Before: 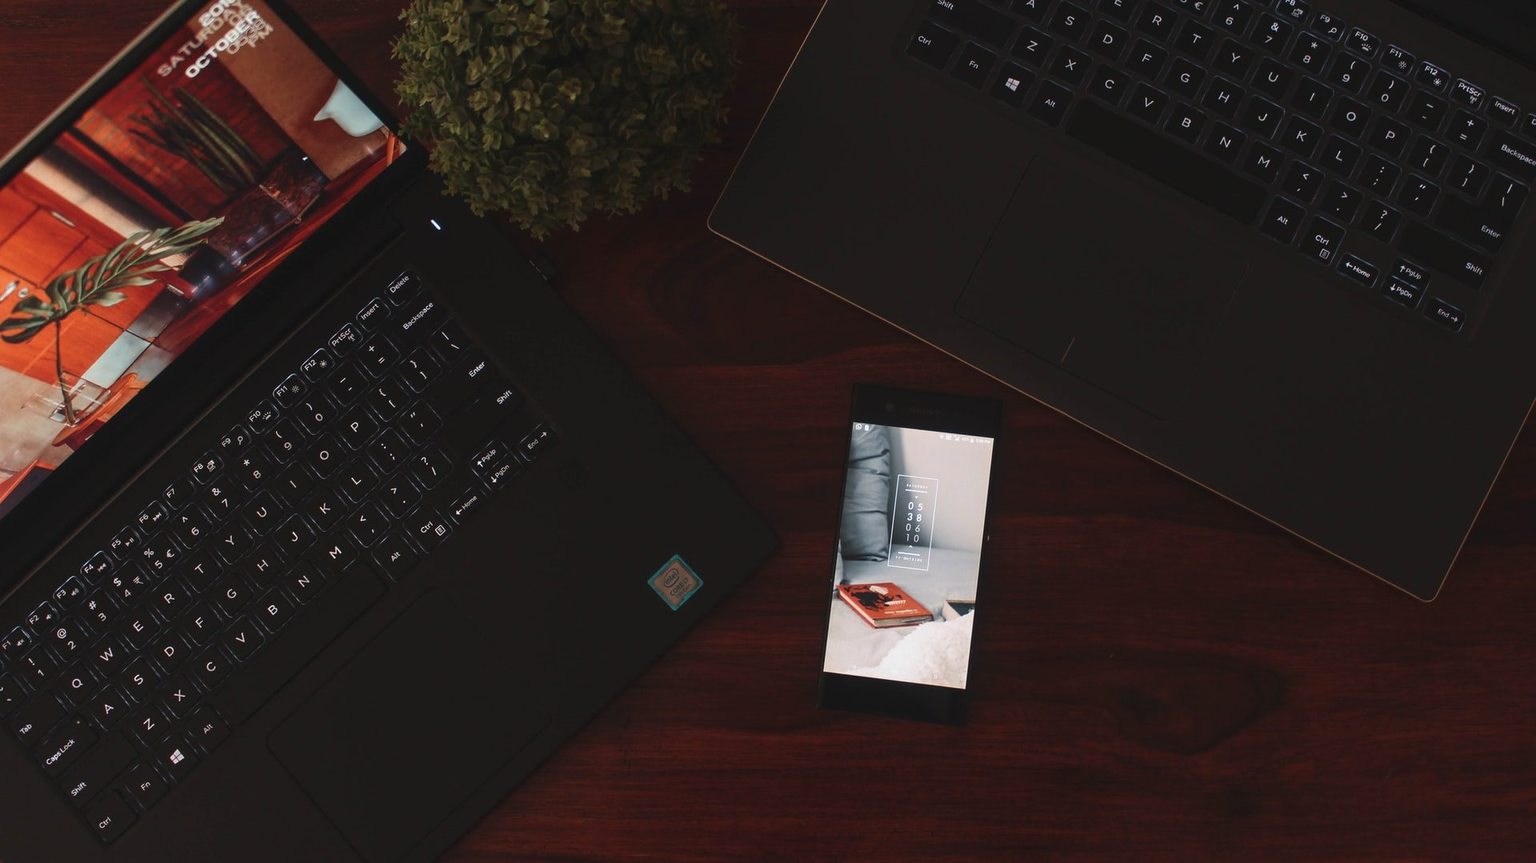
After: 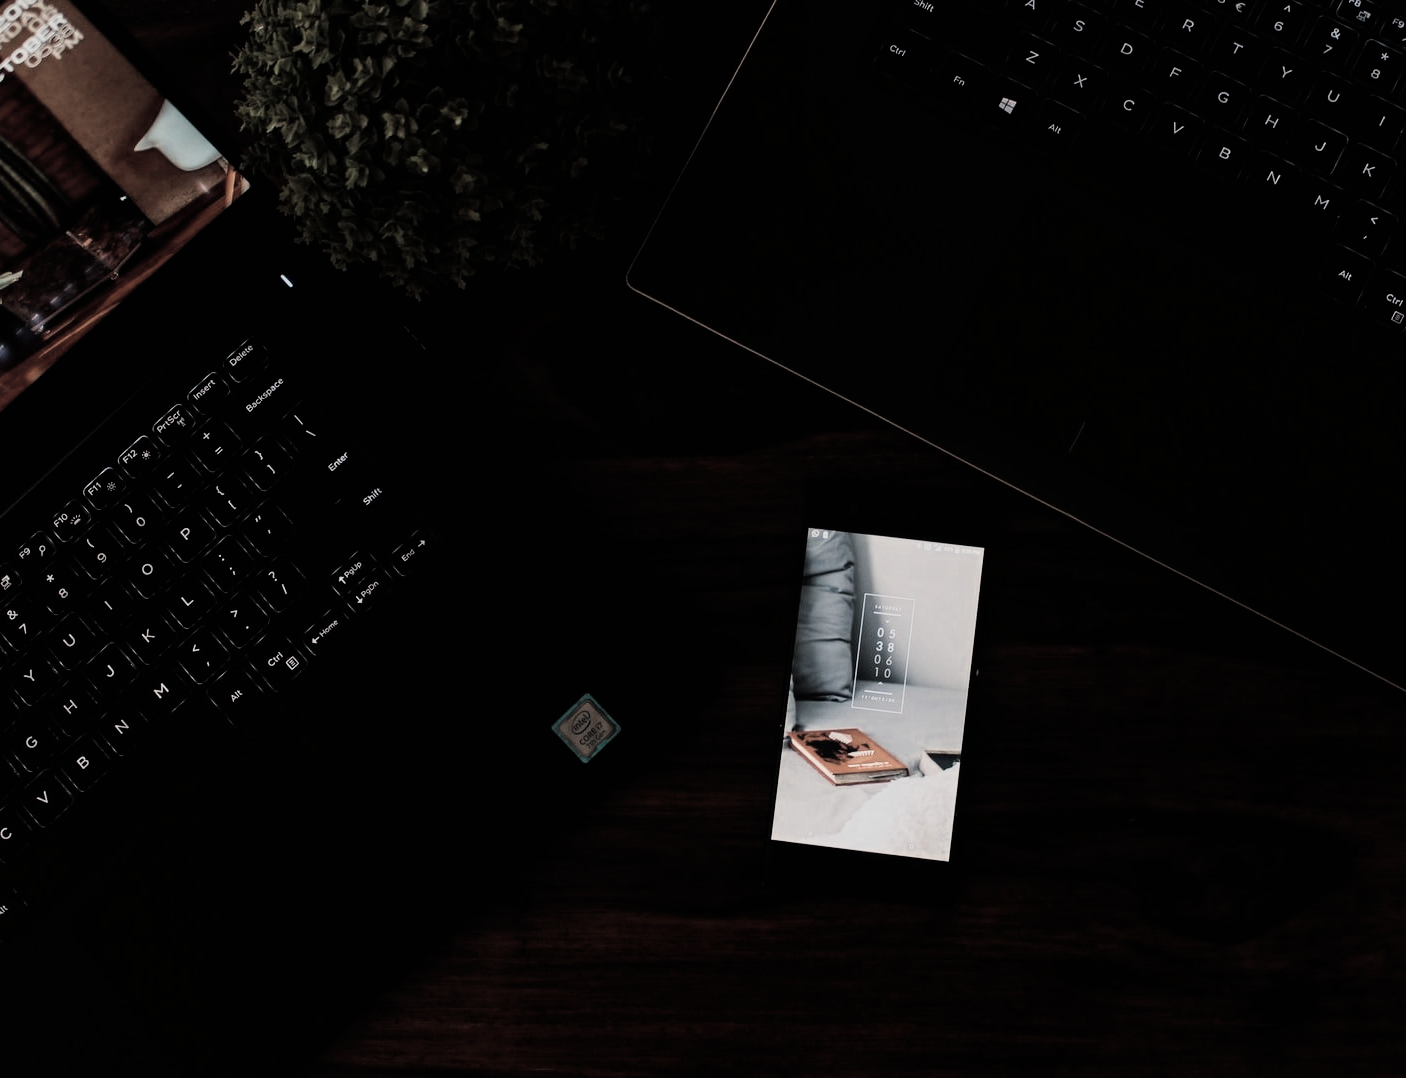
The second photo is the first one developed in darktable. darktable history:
crop: left 13.443%, right 13.31%
color zones: curves: ch0 [(0.25, 0.667) (0.758, 0.368)]; ch1 [(0.215, 0.245) (0.761, 0.373)]; ch2 [(0.247, 0.554) (0.761, 0.436)]
filmic rgb: black relative exposure -5 EV, hardness 2.88, contrast 1.3, highlights saturation mix -30%
